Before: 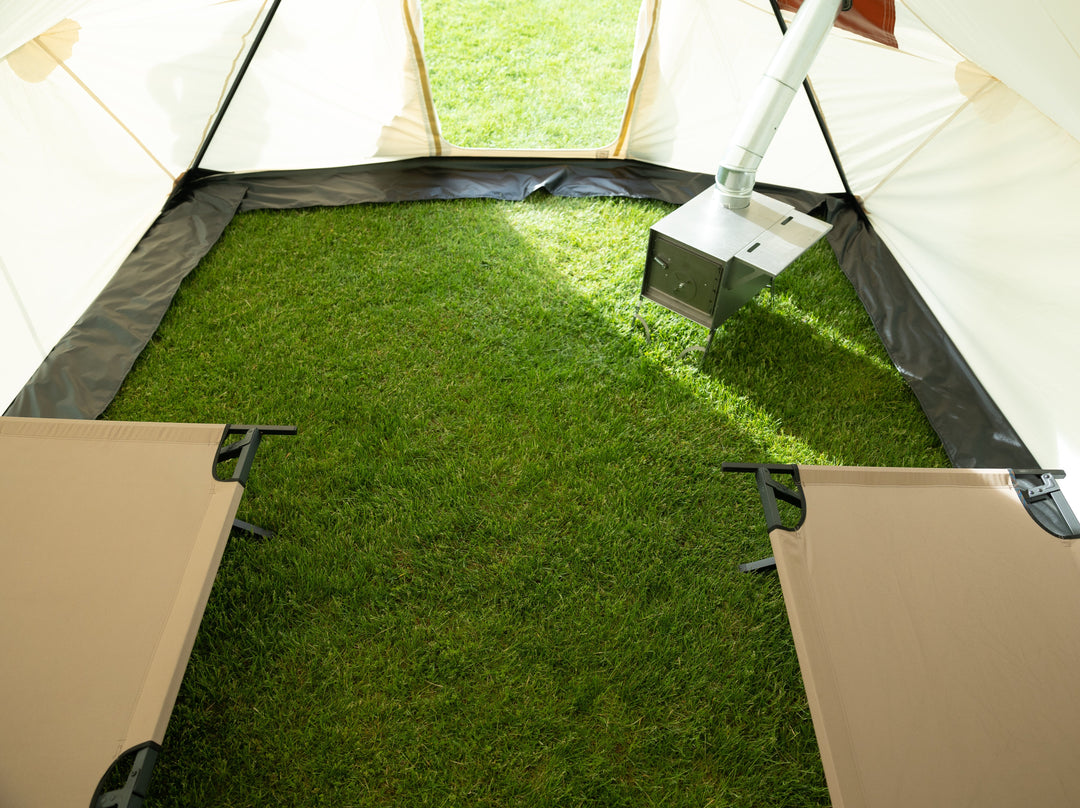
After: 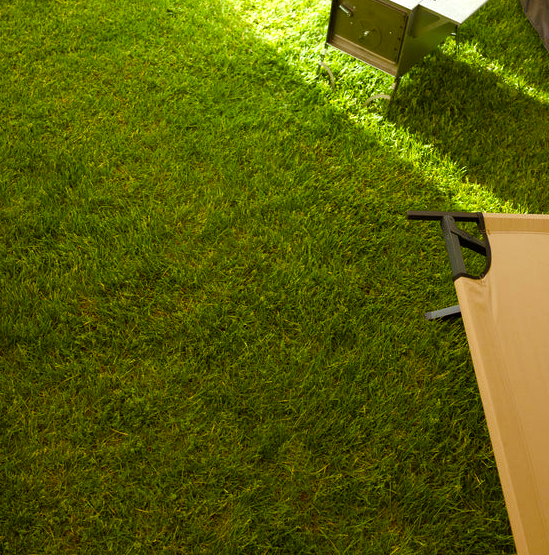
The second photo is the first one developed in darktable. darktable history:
crop and rotate: left 29.255%, top 31.311%, right 19.841%
color balance rgb: shadows lift › chroma 2.948%, shadows lift › hue 282.04°, power › chroma 1.049%, power › hue 27.8°, perceptual saturation grading › global saturation 54.041%, perceptual saturation grading › highlights -50.035%, perceptual saturation grading › mid-tones 39.995%, perceptual saturation grading › shadows 30.409%, perceptual brilliance grading › highlights 9.951%, perceptual brilliance grading › mid-tones 4.828%, global vibrance 20%
